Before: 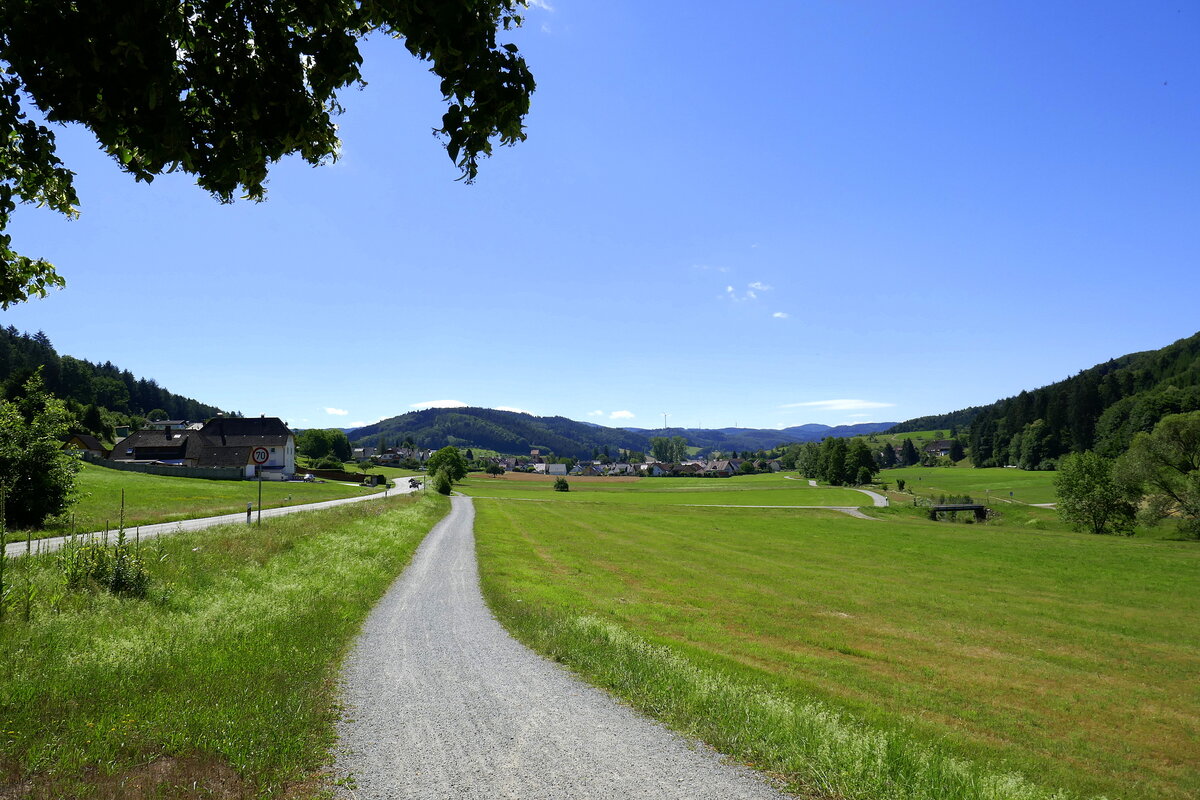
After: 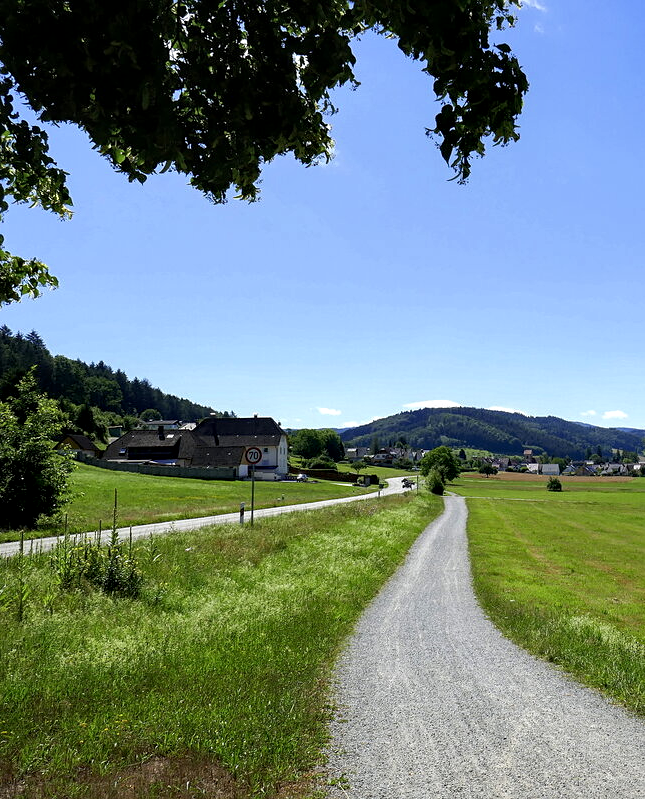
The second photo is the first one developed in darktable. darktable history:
crop: left 0.587%, right 45.588%, bottom 0.086%
sharpen: amount 0.2
local contrast: highlights 83%, shadows 81%
